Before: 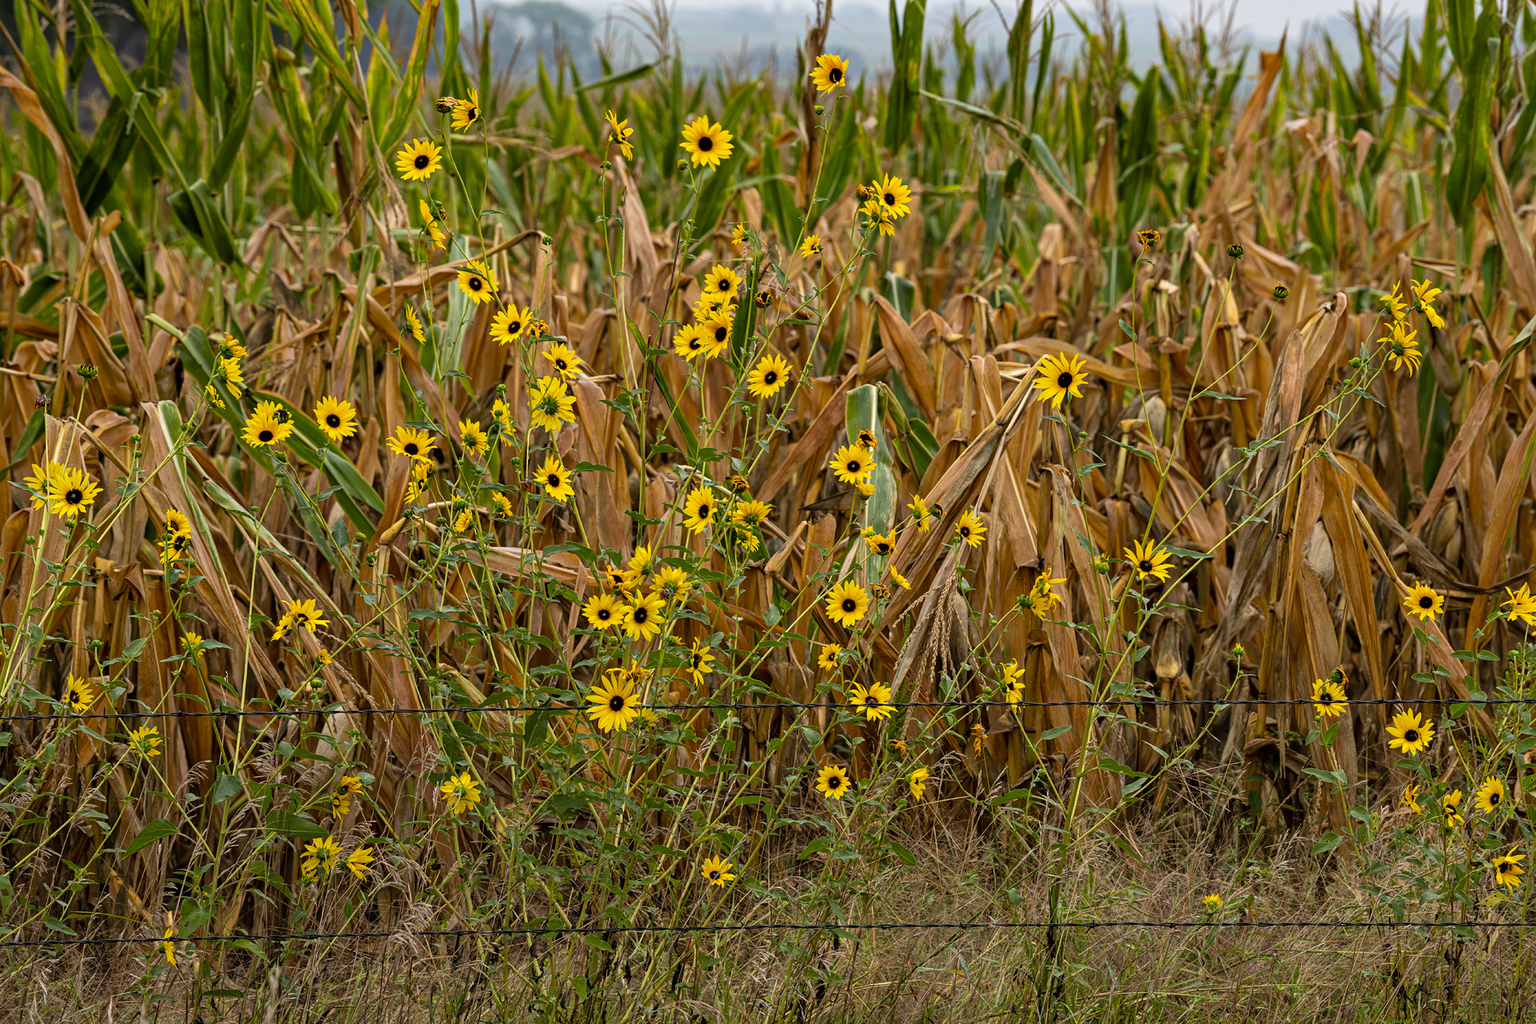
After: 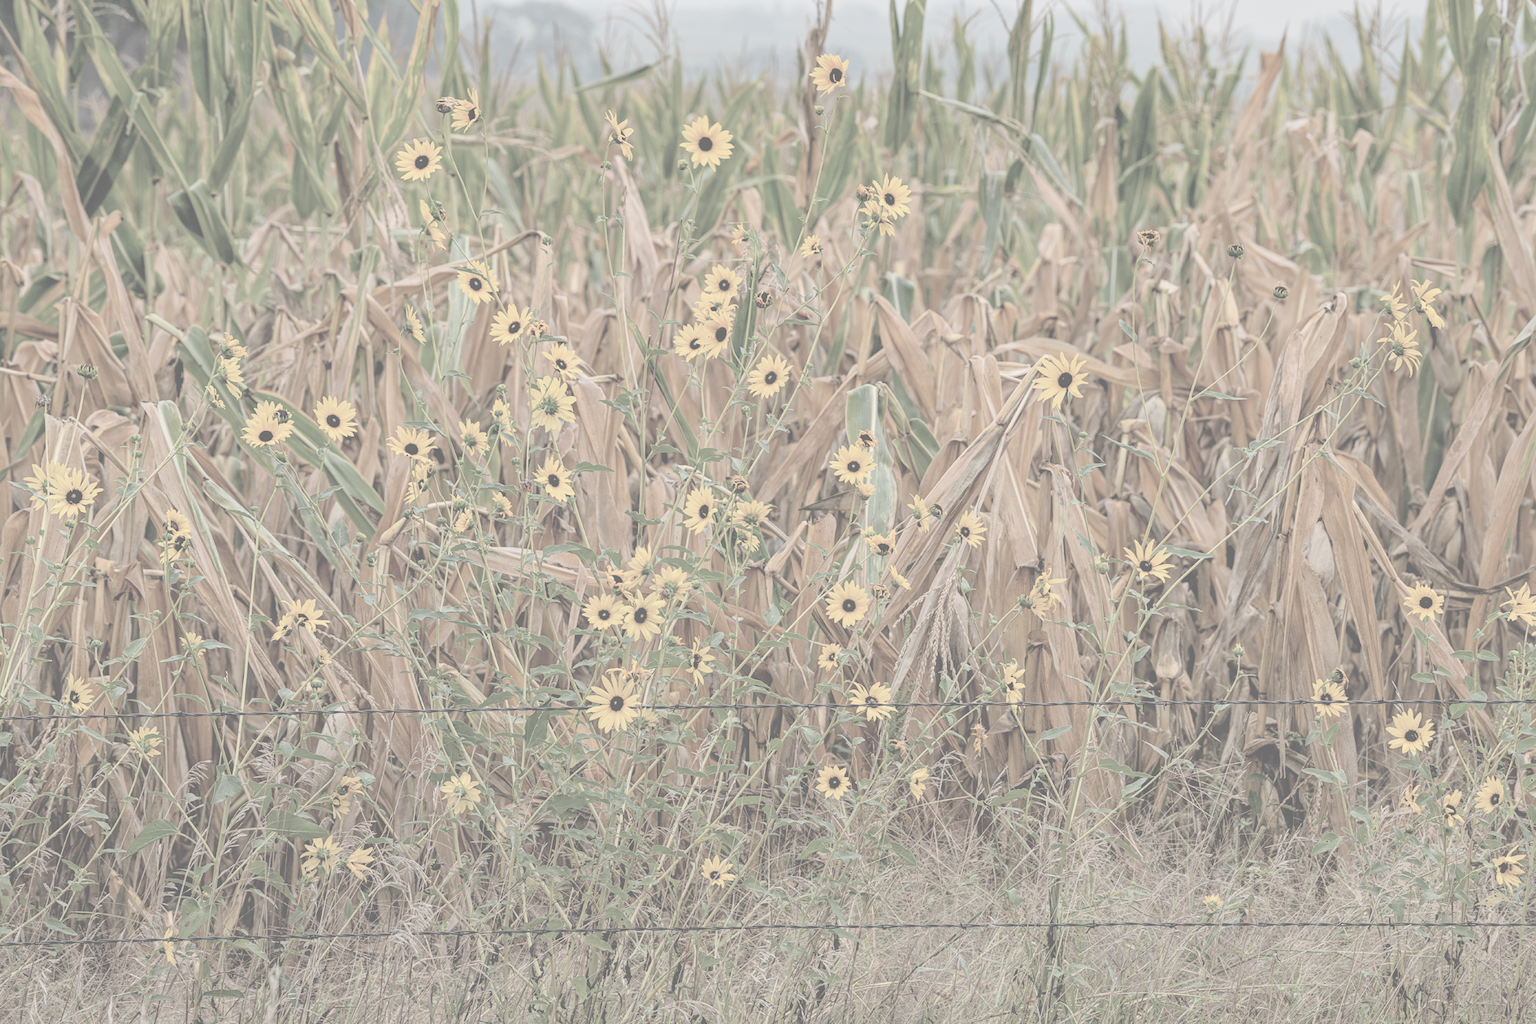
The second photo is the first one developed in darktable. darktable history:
contrast brightness saturation: contrast -0.32, brightness 0.75, saturation -0.78
local contrast: highlights 100%, shadows 100%, detail 120%, midtone range 0.2
